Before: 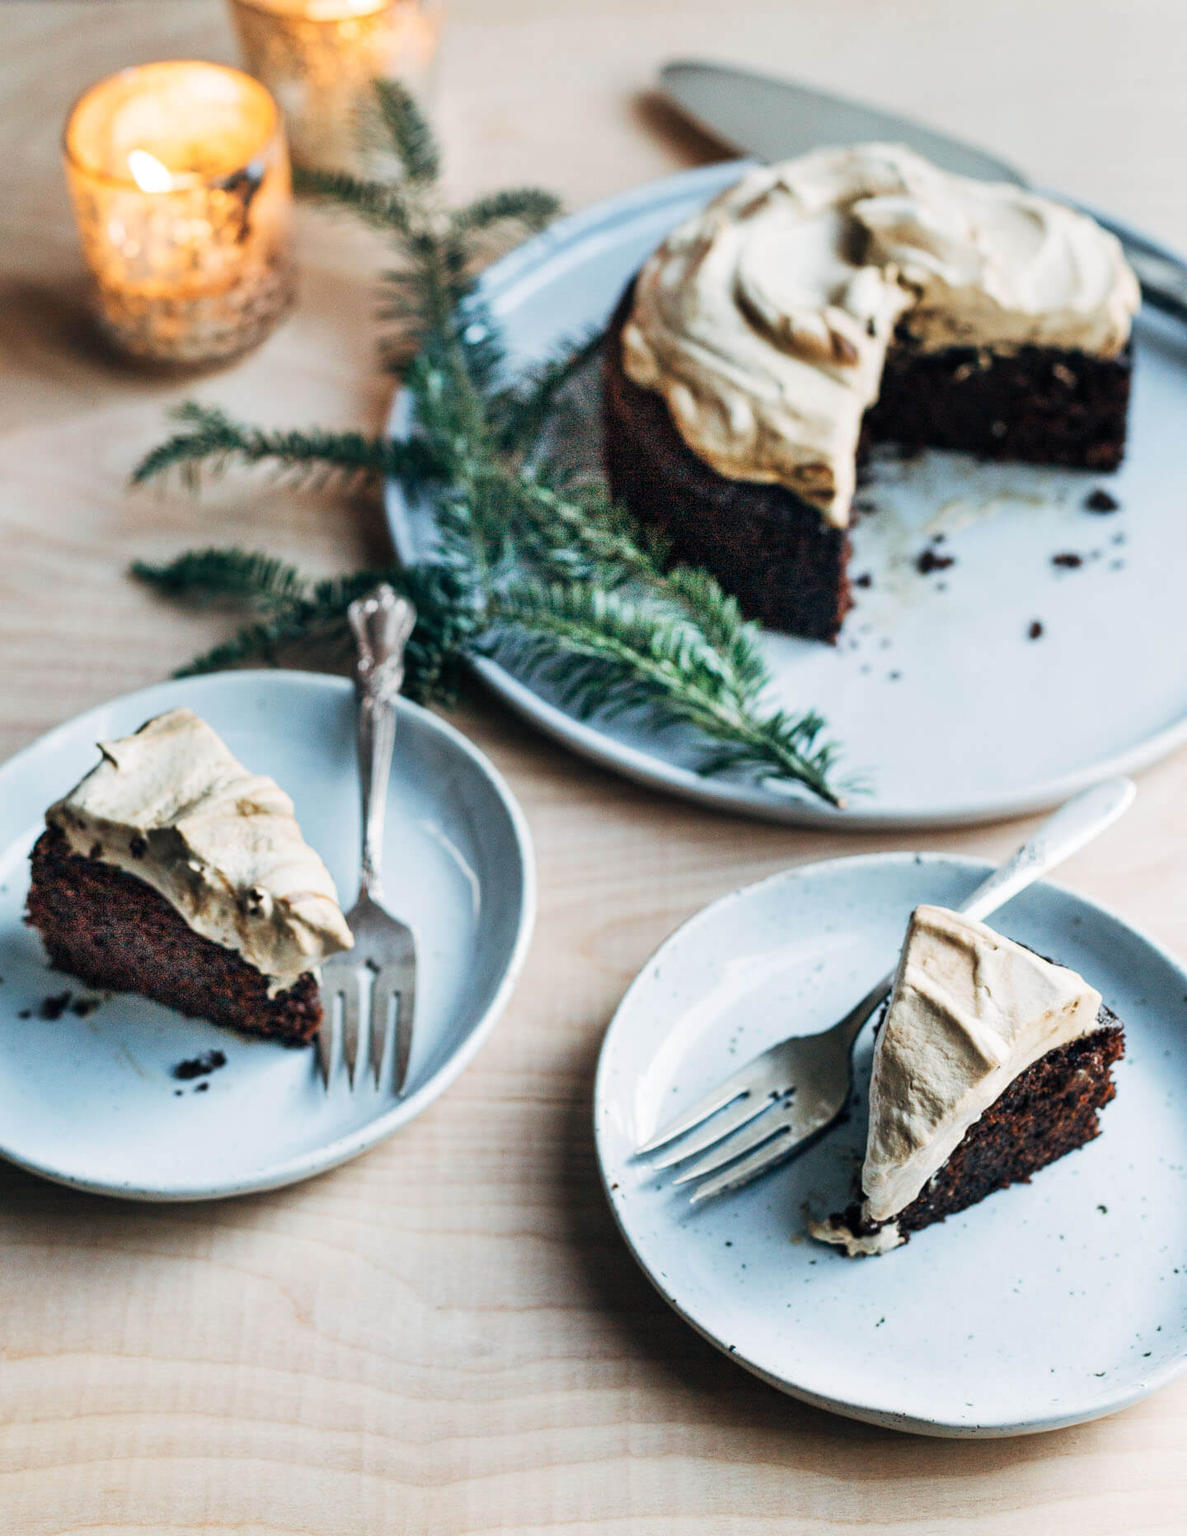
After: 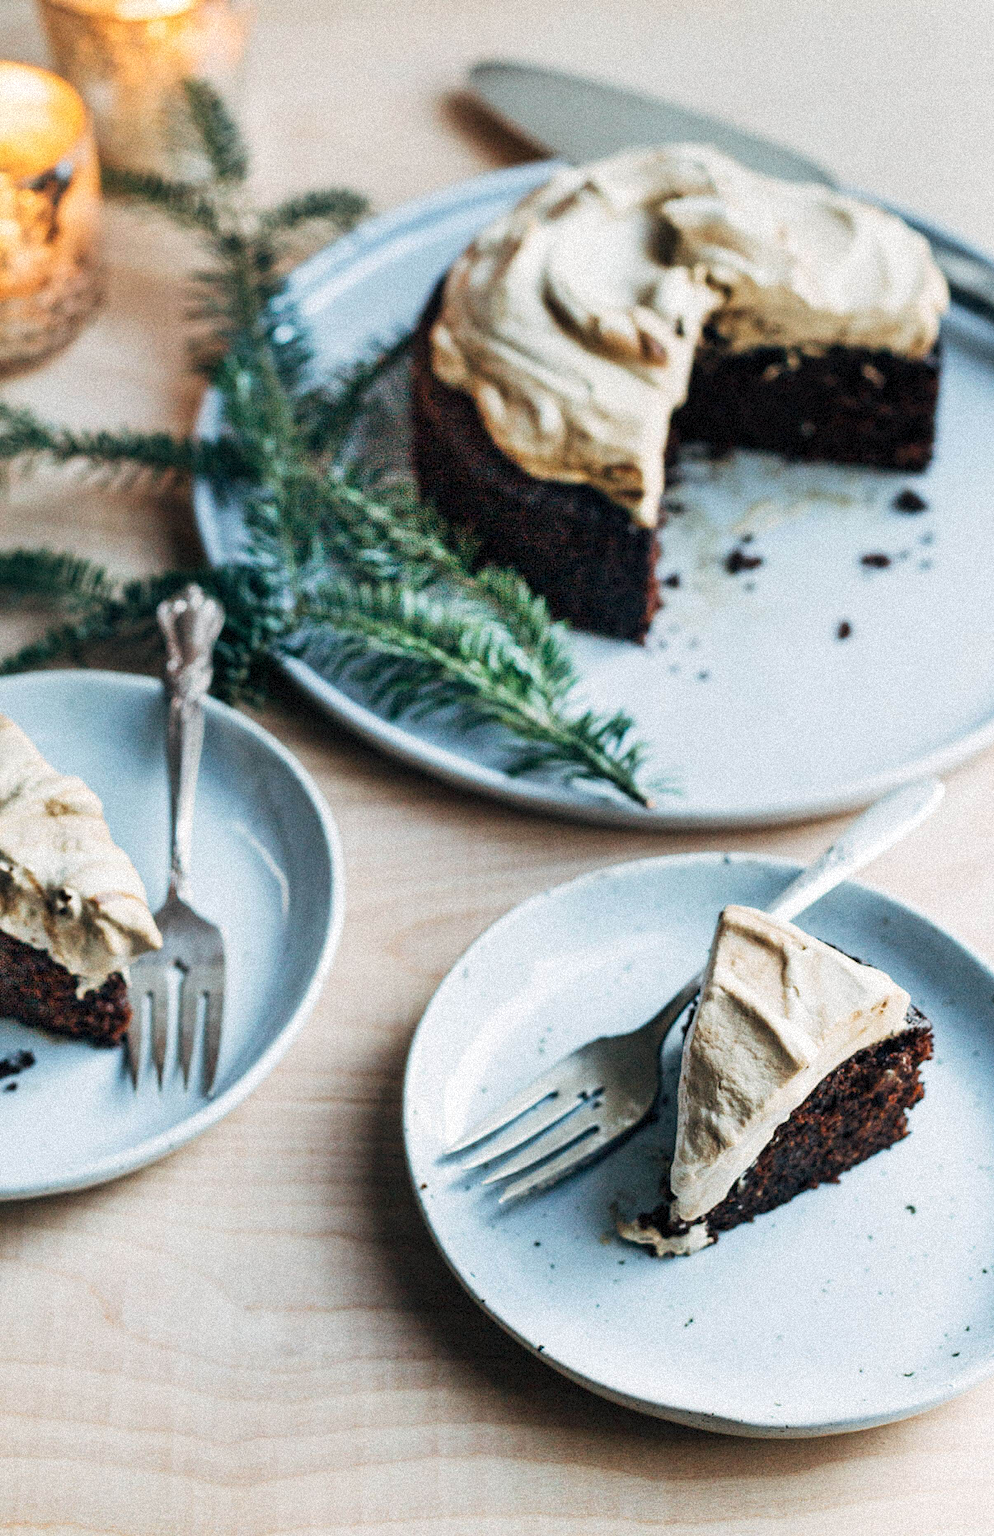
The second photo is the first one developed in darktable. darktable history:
crop: left 16.145%
grain: strength 35%, mid-tones bias 0%
